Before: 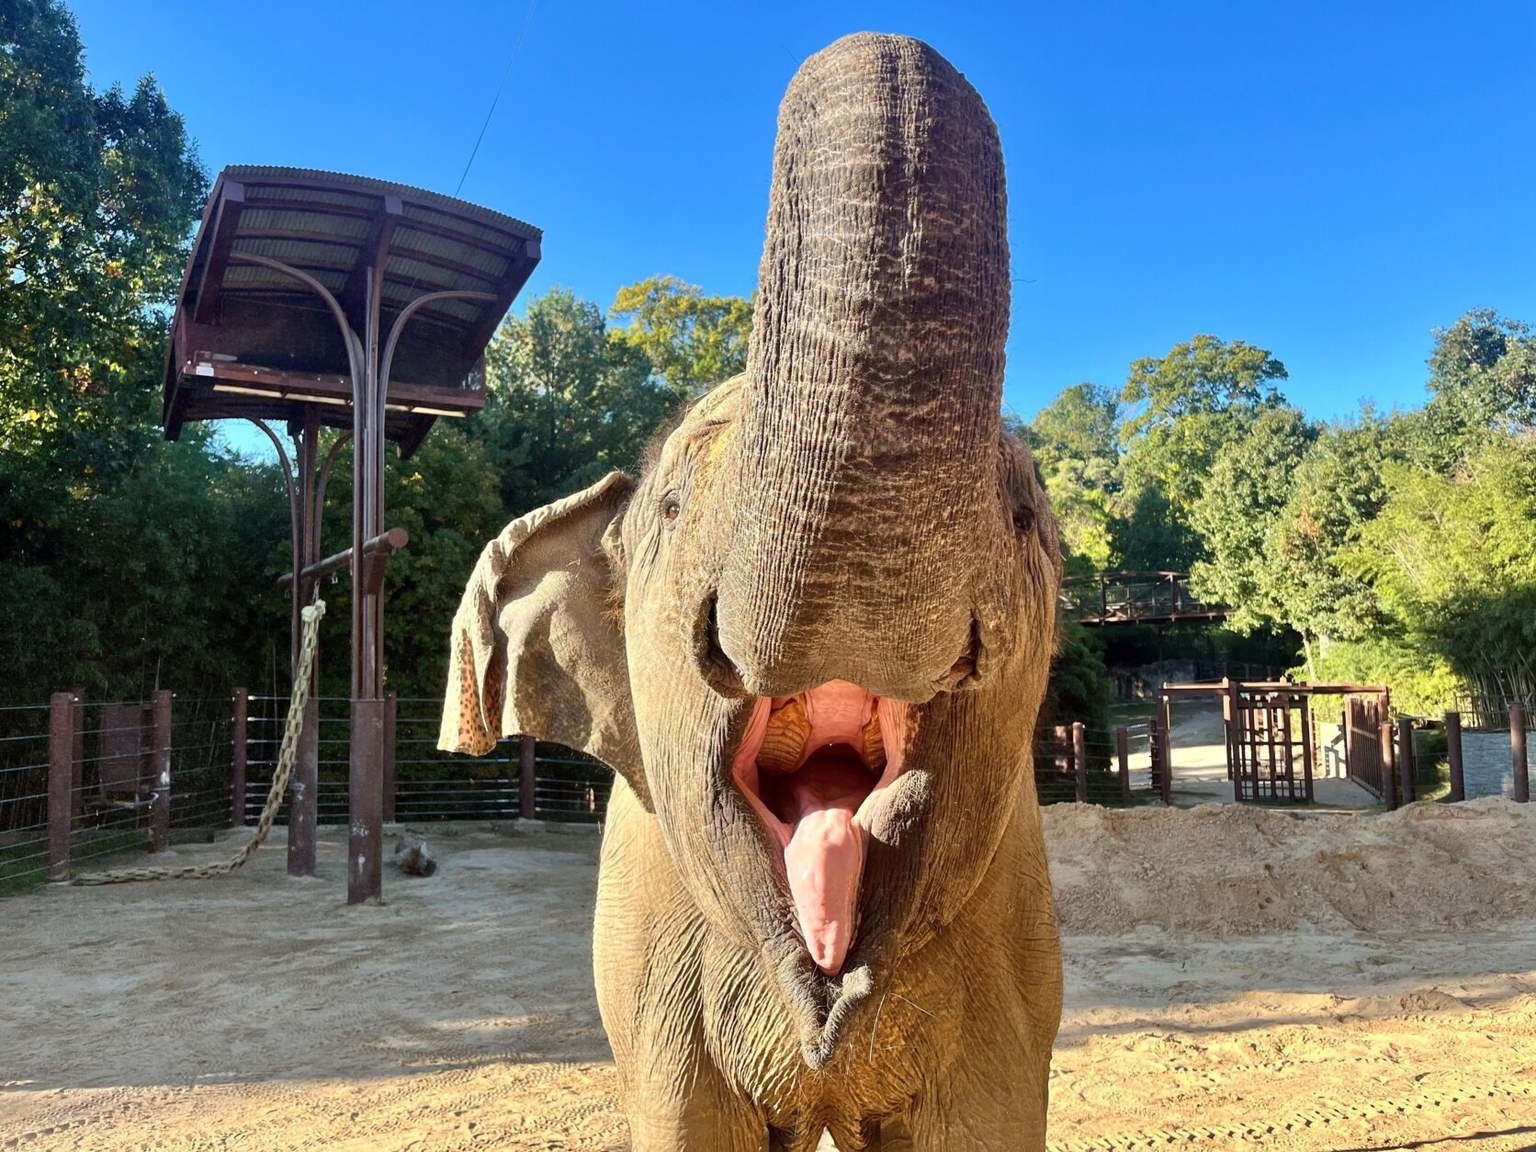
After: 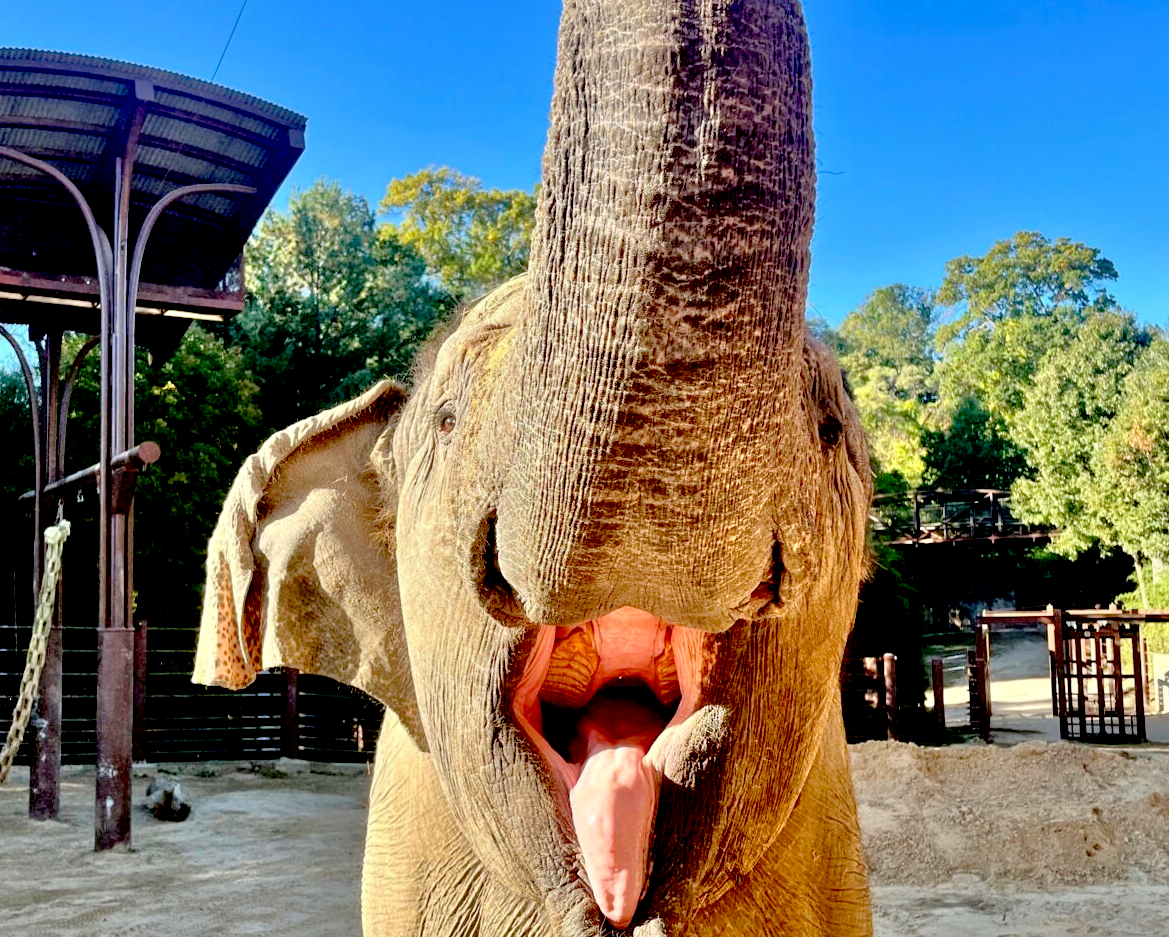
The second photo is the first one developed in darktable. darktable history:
crop and rotate: left 17.046%, top 10.659%, right 12.989%, bottom 14.553%
tone equalizer: -7 EV 0.15 EV, -6 EV 0.6 EV, -5 EV 1.15 EV, -4 EV 1.33 EV, -3 EV 1.15 EV, -2 EV 0.6 EV, -1 EV 0.15 EV, mask exposure compensation -0.5 EV
exposure: black level correction 0.029, exposure -0.073 EV, compensate highlight preservation false
